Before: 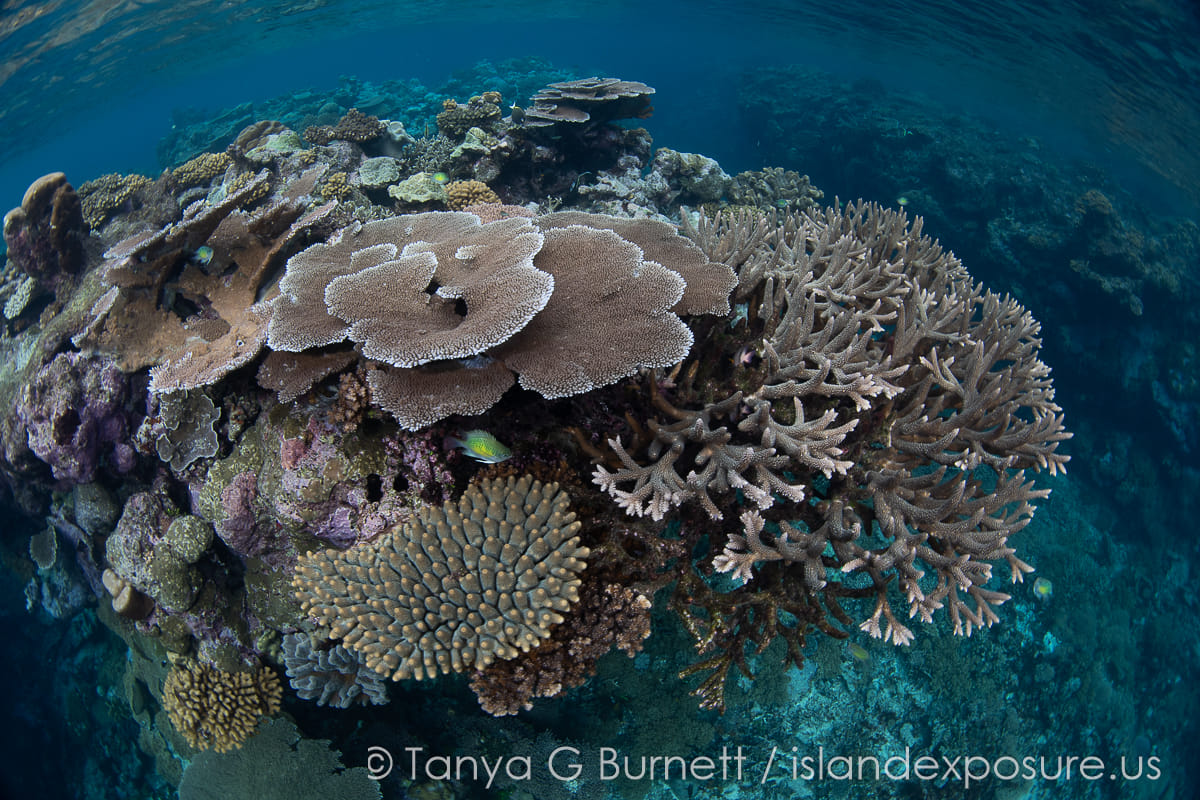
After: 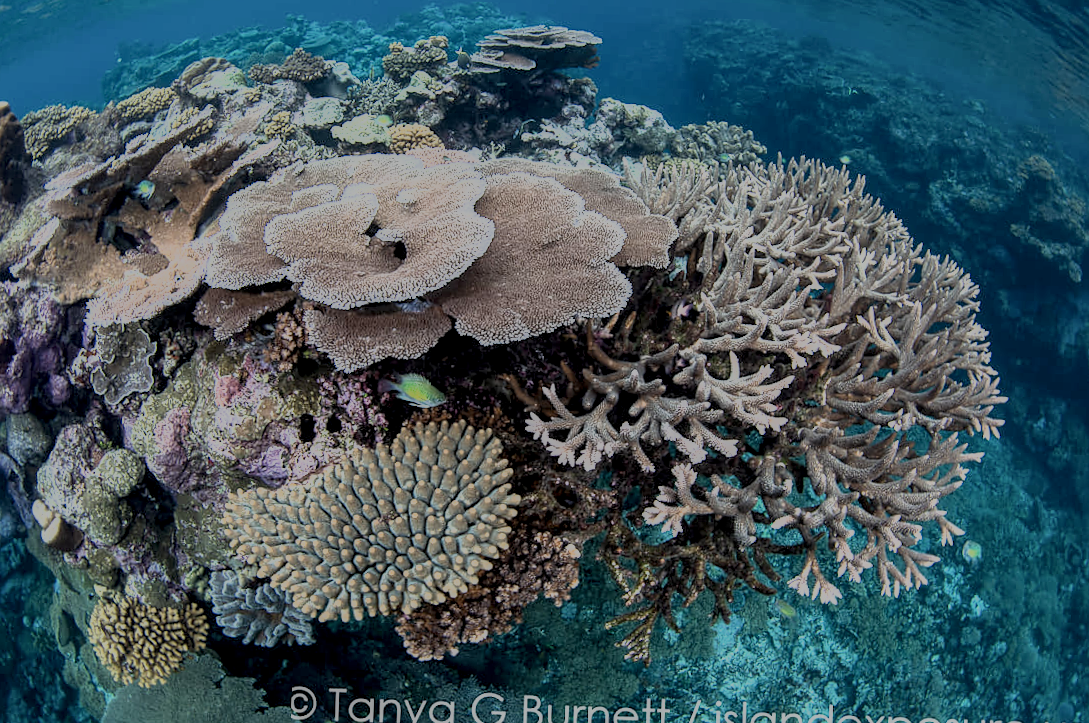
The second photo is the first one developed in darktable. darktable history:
filmic rgb: black relative exposure -12.91 EV, white relative exposure 4.01 EV, target white luminance 85.008%, hardness 6.28, latitude 42.74%, contrast 0.86, shadows ↔ highlights balance 8.52%, iterations of high-quality reconstruction 10
crop and rotate: angle -1.99°, left 3.113%, top 4.303%, right 1.475%, bottom 0.555%
levels: levels [0, 0.499, 1]
sharpen: amount 0.216
exposure: exposure 0.605 EV, compensate exposure bias true, compensate highlight preservation false
local contrast: detail 140%
